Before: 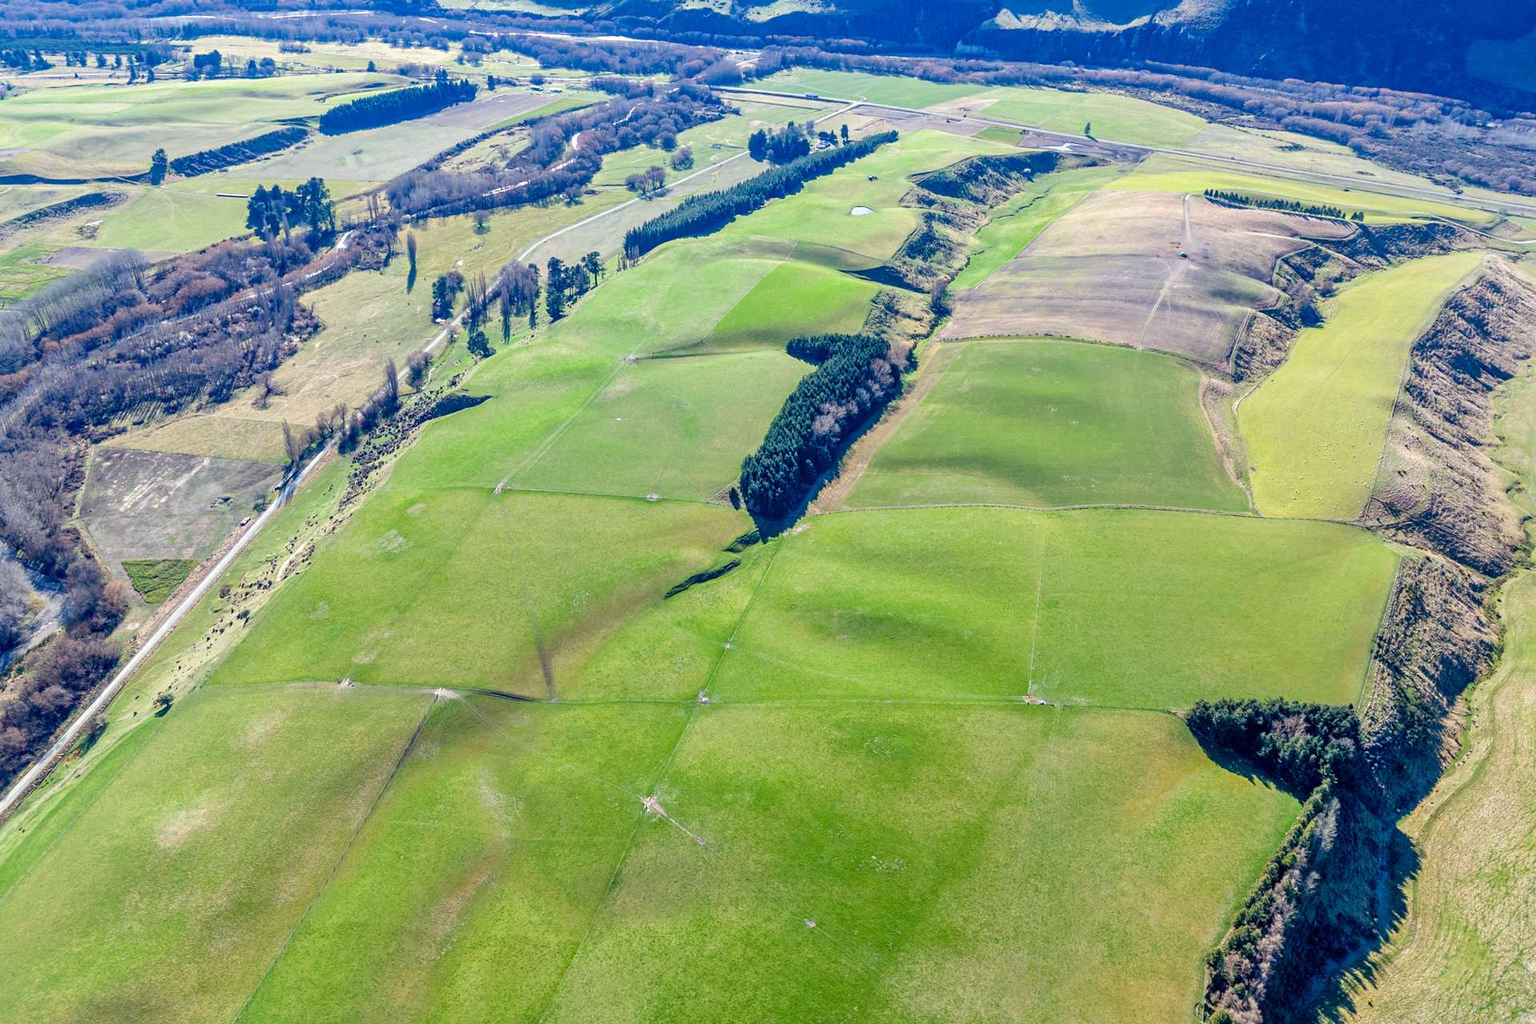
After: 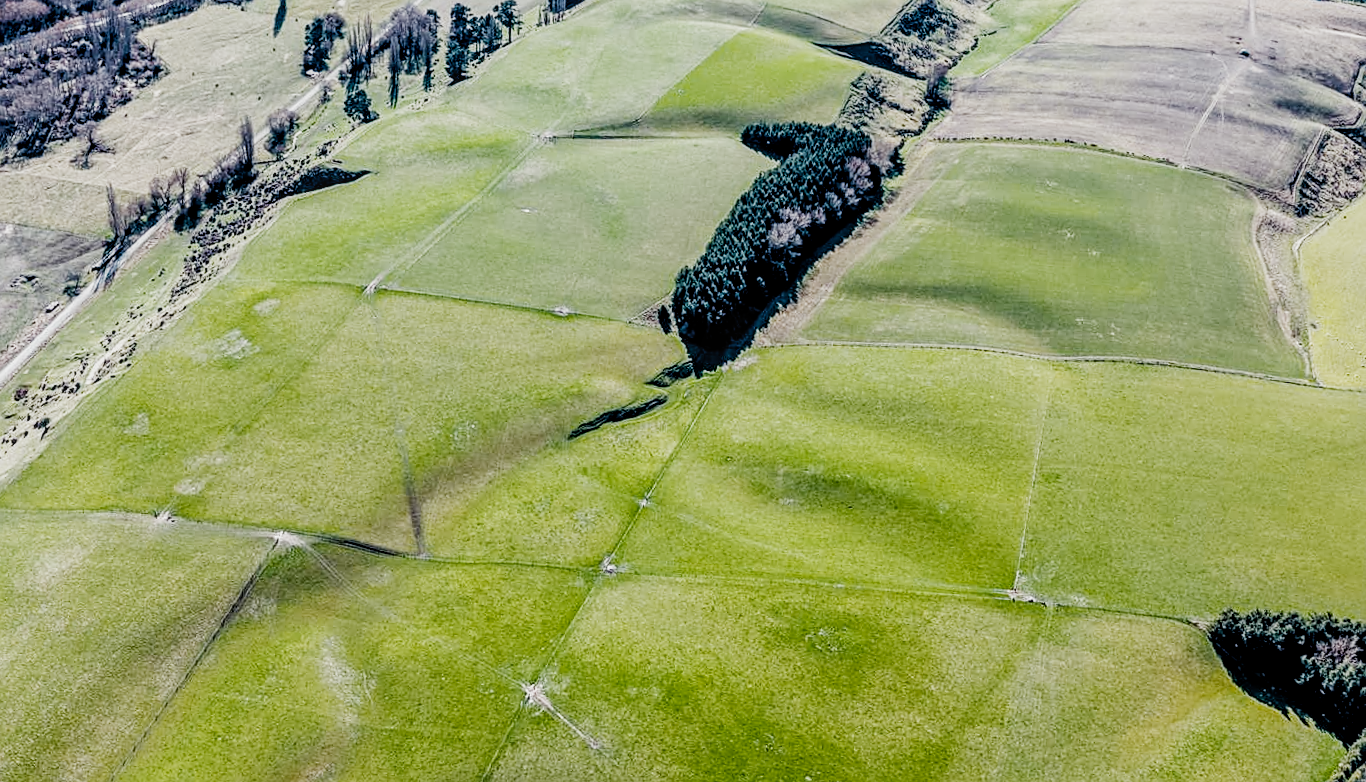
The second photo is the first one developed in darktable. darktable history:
color balance rgb: perceptual saturation grading › global saturation 30.846%, global vibrance 25.041%
crop and rotate: angle -3.82°, left 9.722%, top 20.947%, right 12.121%, bottom 11.916%
sharpen: amount 0.496
local contrast: detail 130%
filmic rgb: black relative exposure -5.02 EV, white relative exposure 3.98 EV, hardness 2.89, contrast 1.405, highlights saturation mix -30.16%, preserve chrominance no, color science v5 (2021), contrast in shadows safe, contrast in highlights safe
